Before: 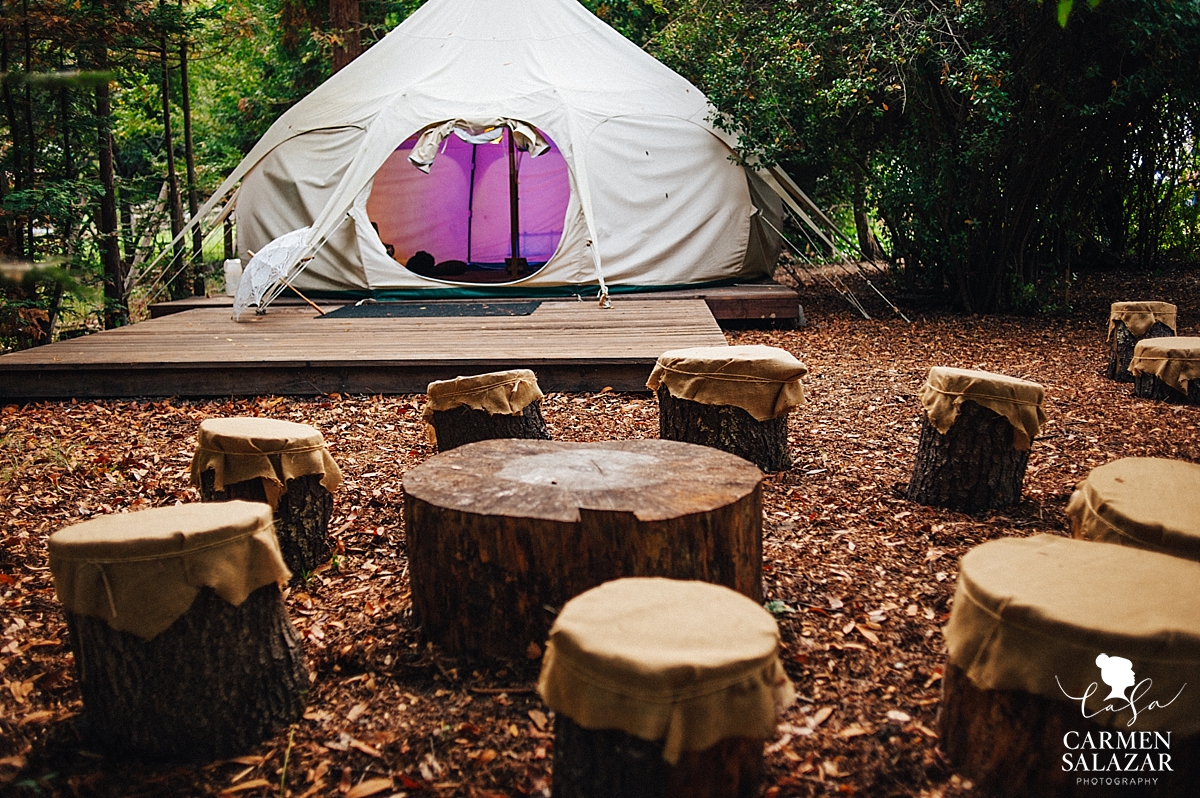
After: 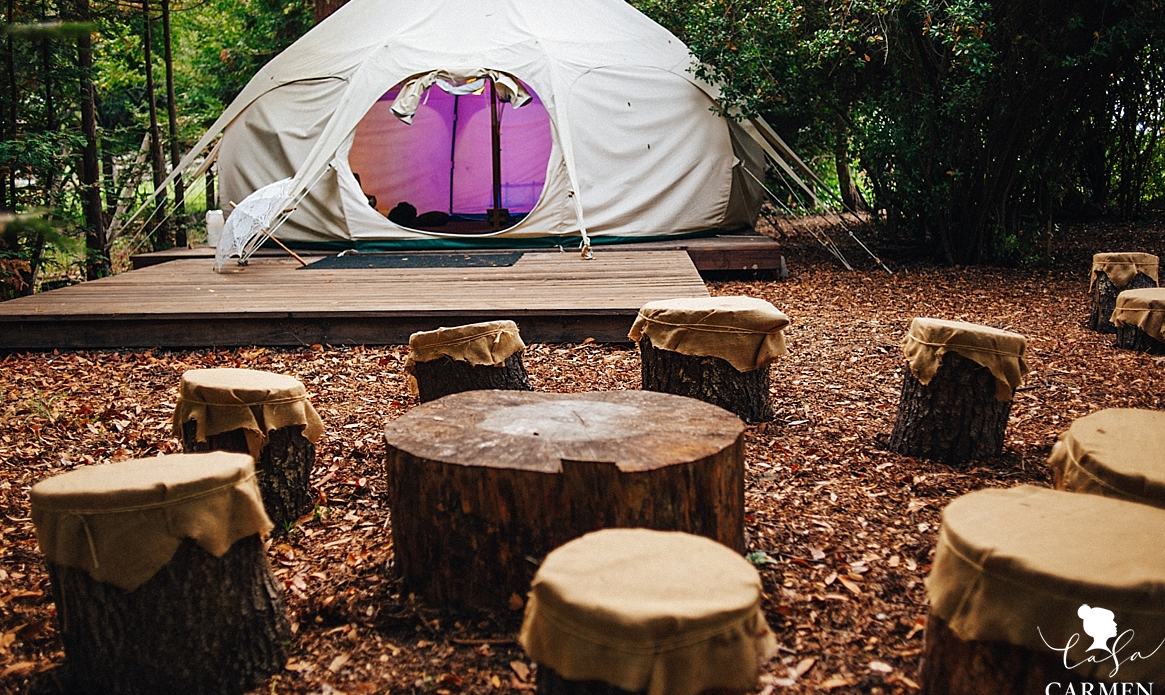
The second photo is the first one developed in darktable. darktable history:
crop: left 1.507%, top 6.147%, right 1.379%, bottom 6.637%
tone equalizer: on, module defaults
